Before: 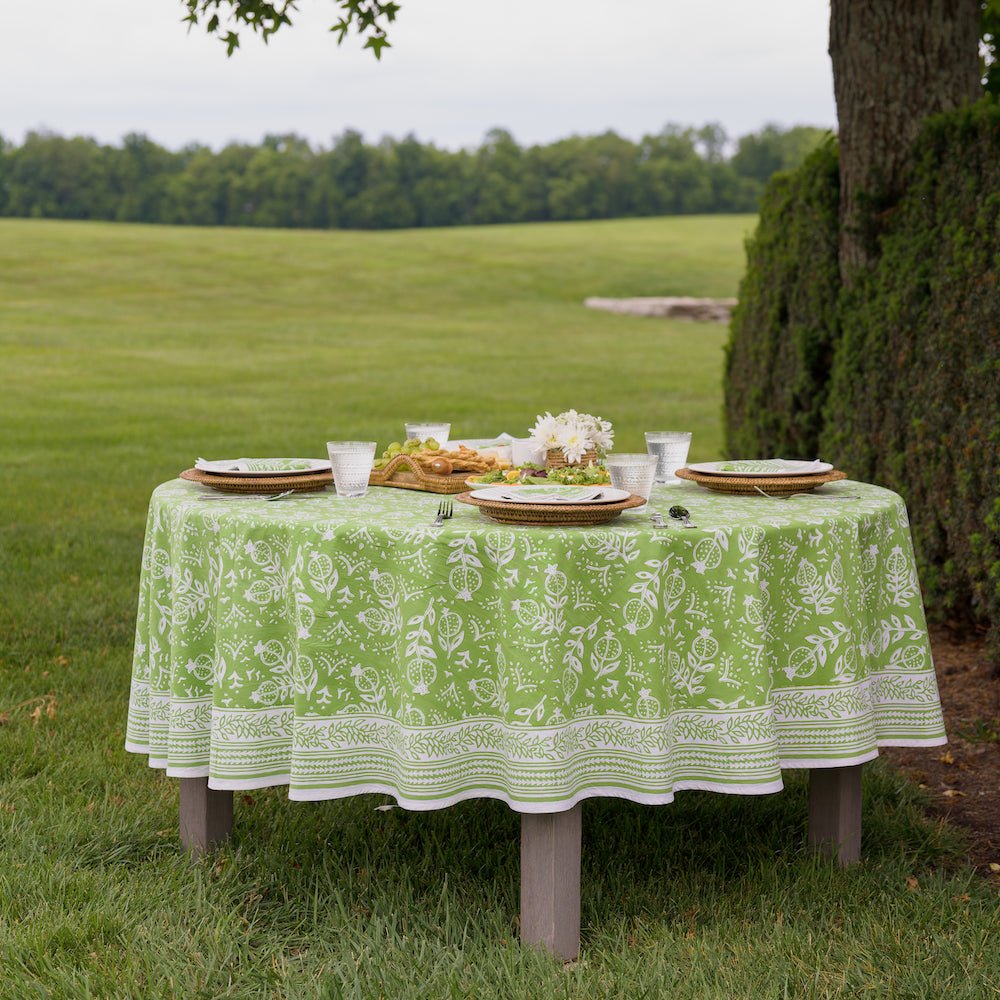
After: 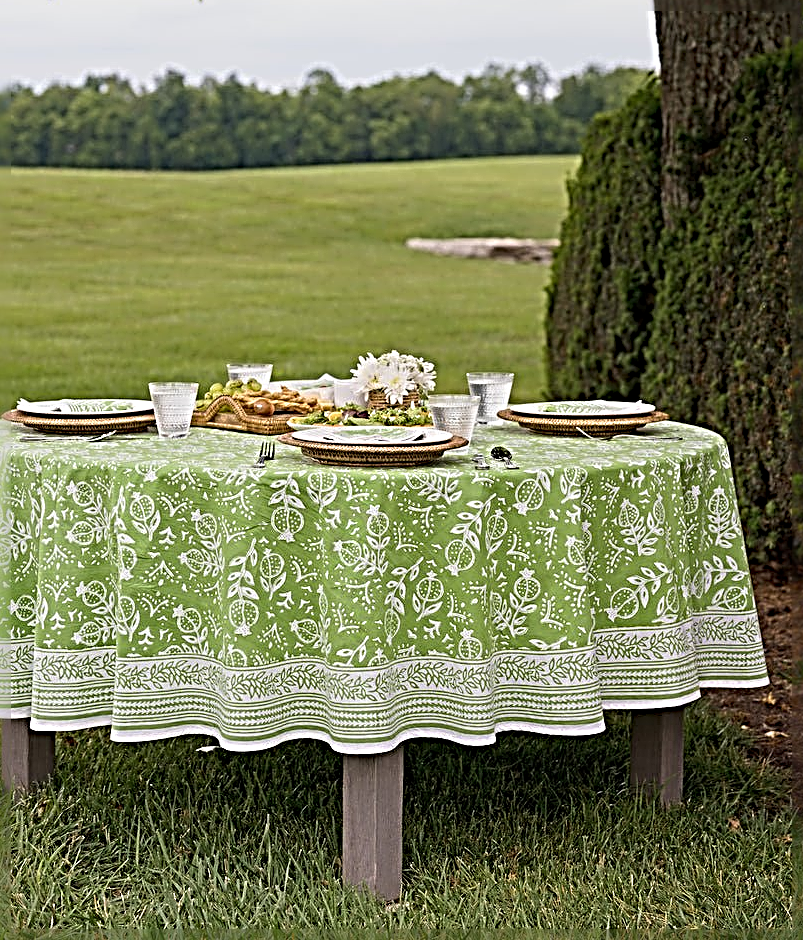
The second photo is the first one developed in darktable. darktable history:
sharpen: radius 4.053, amount 1.984
crop and rotate: left 17.864%, top 5.918%, right 1.745%
